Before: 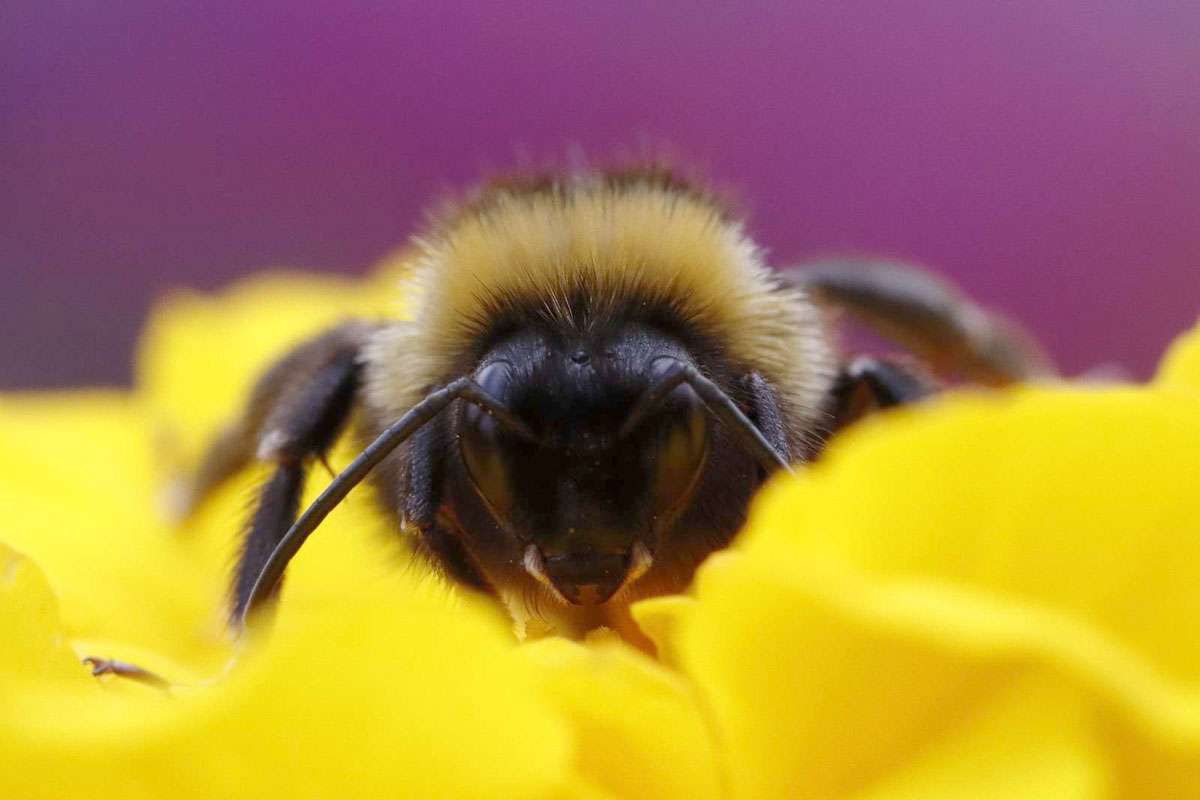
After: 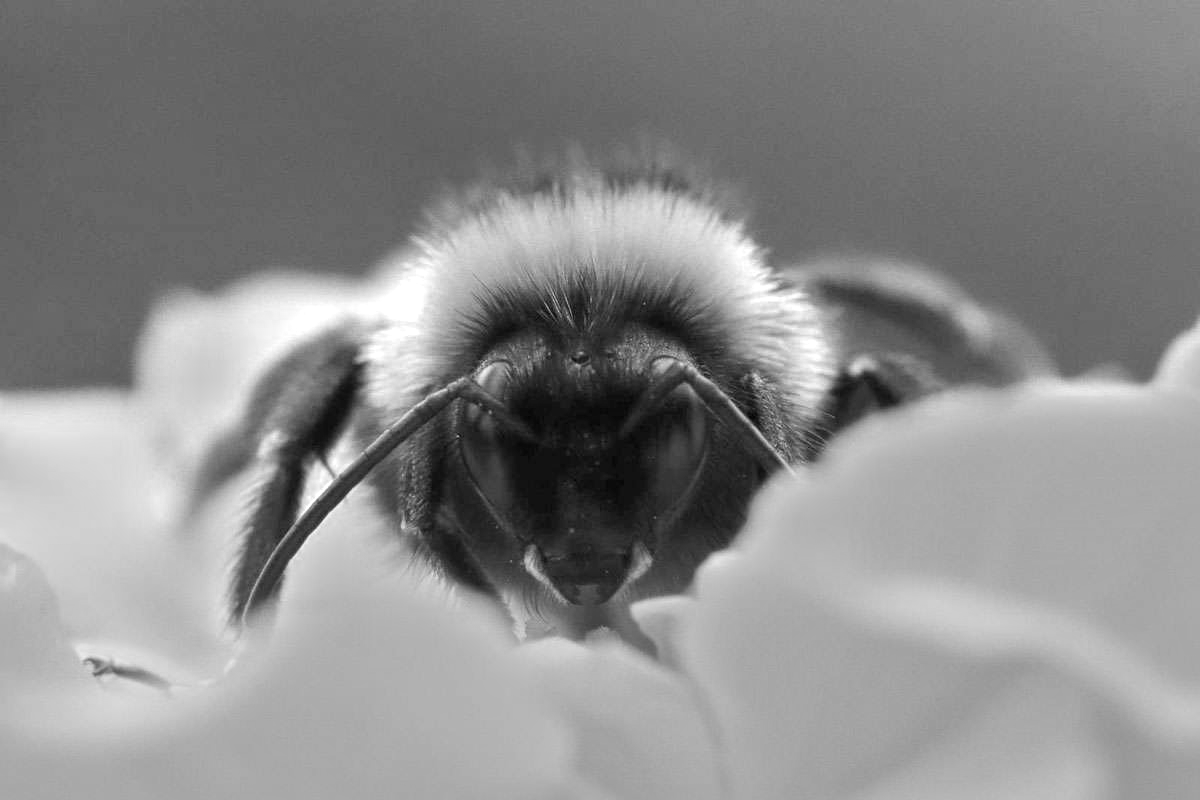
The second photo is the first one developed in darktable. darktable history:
contrast brightness saturation: saturation 0.18
rgb levels: mode RGB, independent channels, levels [[0, 0.5, 1], [0, 0.521, 1], [0, 0.536, 1]]
exposure: black level correction 0, exposure 0.95 EV, compensate exposure bias true, compensate highlight preservation false
monochrome: size 1
